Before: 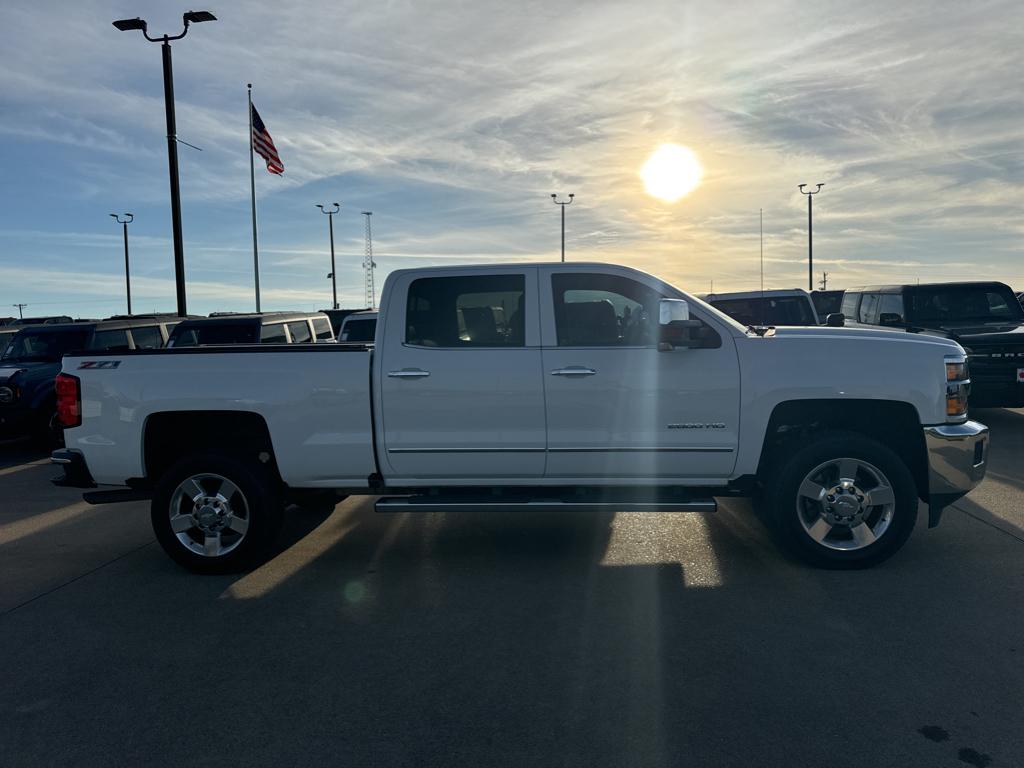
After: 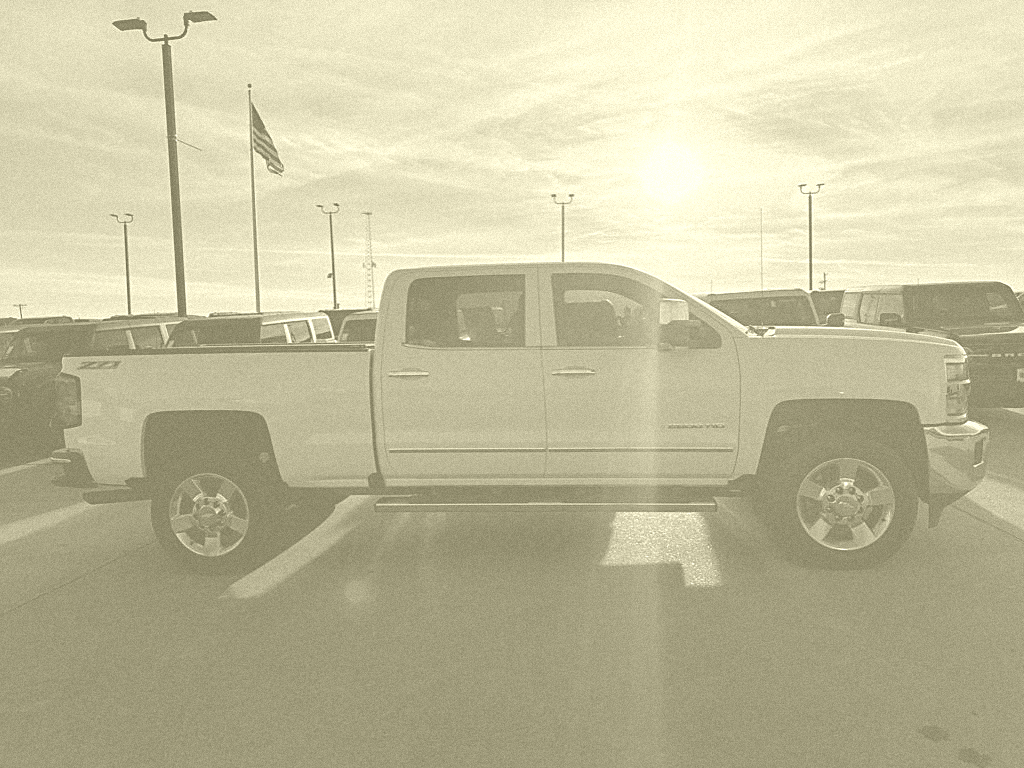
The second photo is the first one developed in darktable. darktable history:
colorize: hue 43.2°, saturation 40%, version 1
sharpen: on, module defaults
grain: mid-tones bias 0%
